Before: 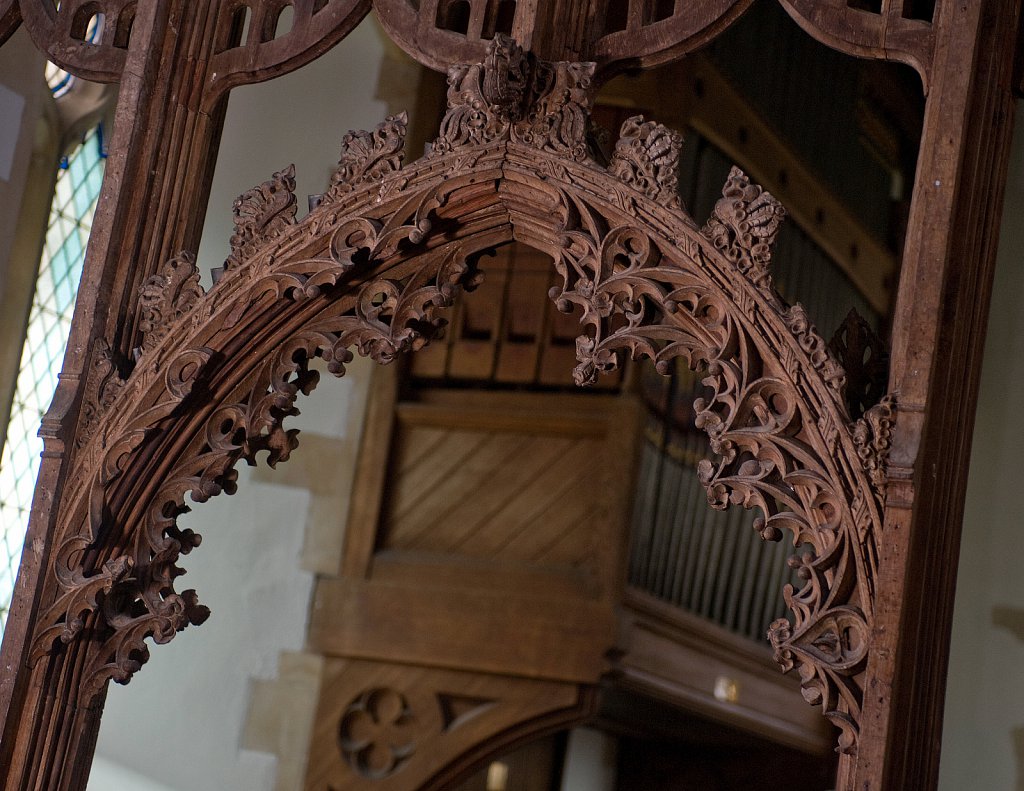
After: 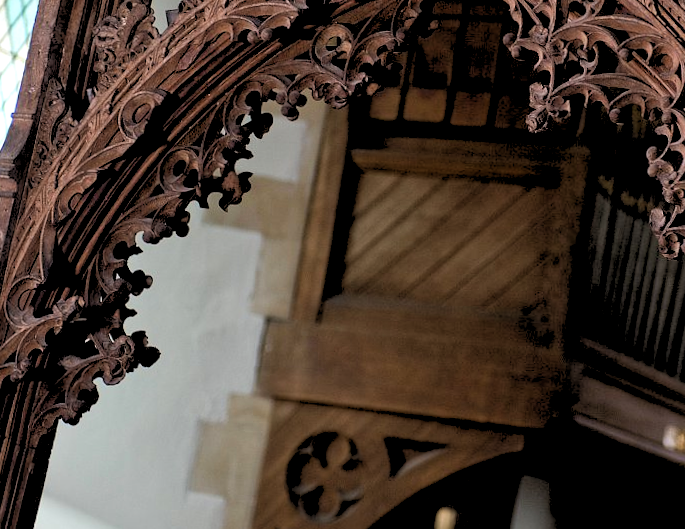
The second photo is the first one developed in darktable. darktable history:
tone equalizer: -8 EV -0.75 EV, -7 EV -0.7 EV, -6 EV -0.6 EV, -5 EV -0.4 EV, -3 EV 0.4 EV, -2 EV 0.6 EV, -1 EV 0.7 EV, +0 EV 0.75 EV, edges refinement/feathering 500, mask exposure compensation -1.57 EV, preserve details no
crop and rotate: angle -0.82°, left 3.85%, top 31.828%, right 27.992%
rgb levels: preserve colors sum RGB, levels [[0.038, 0.433, 0.934], [0, 0.5, 1], [0, 0.5, 1]]
